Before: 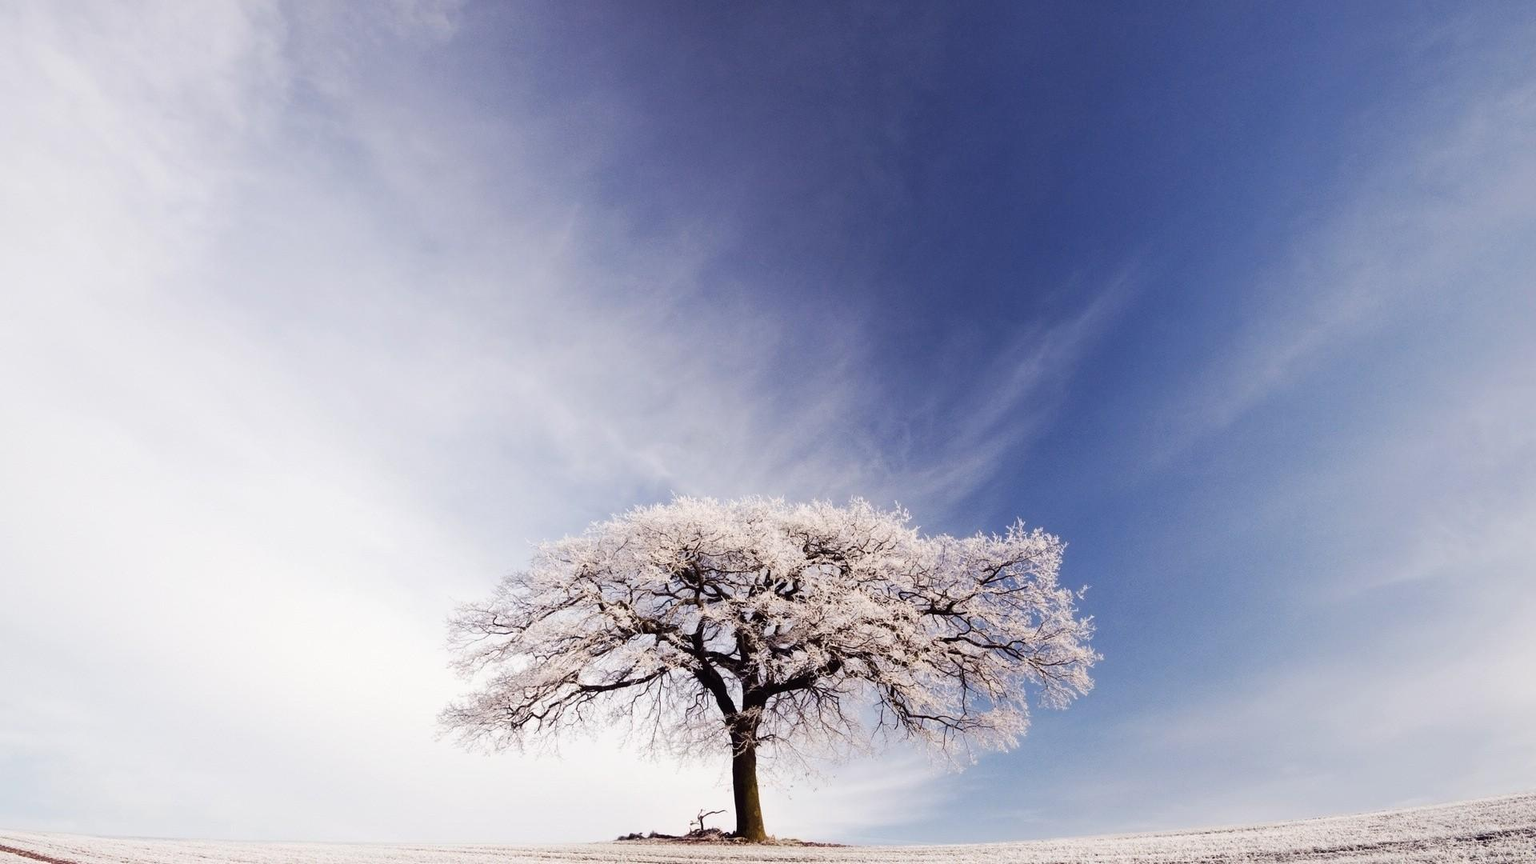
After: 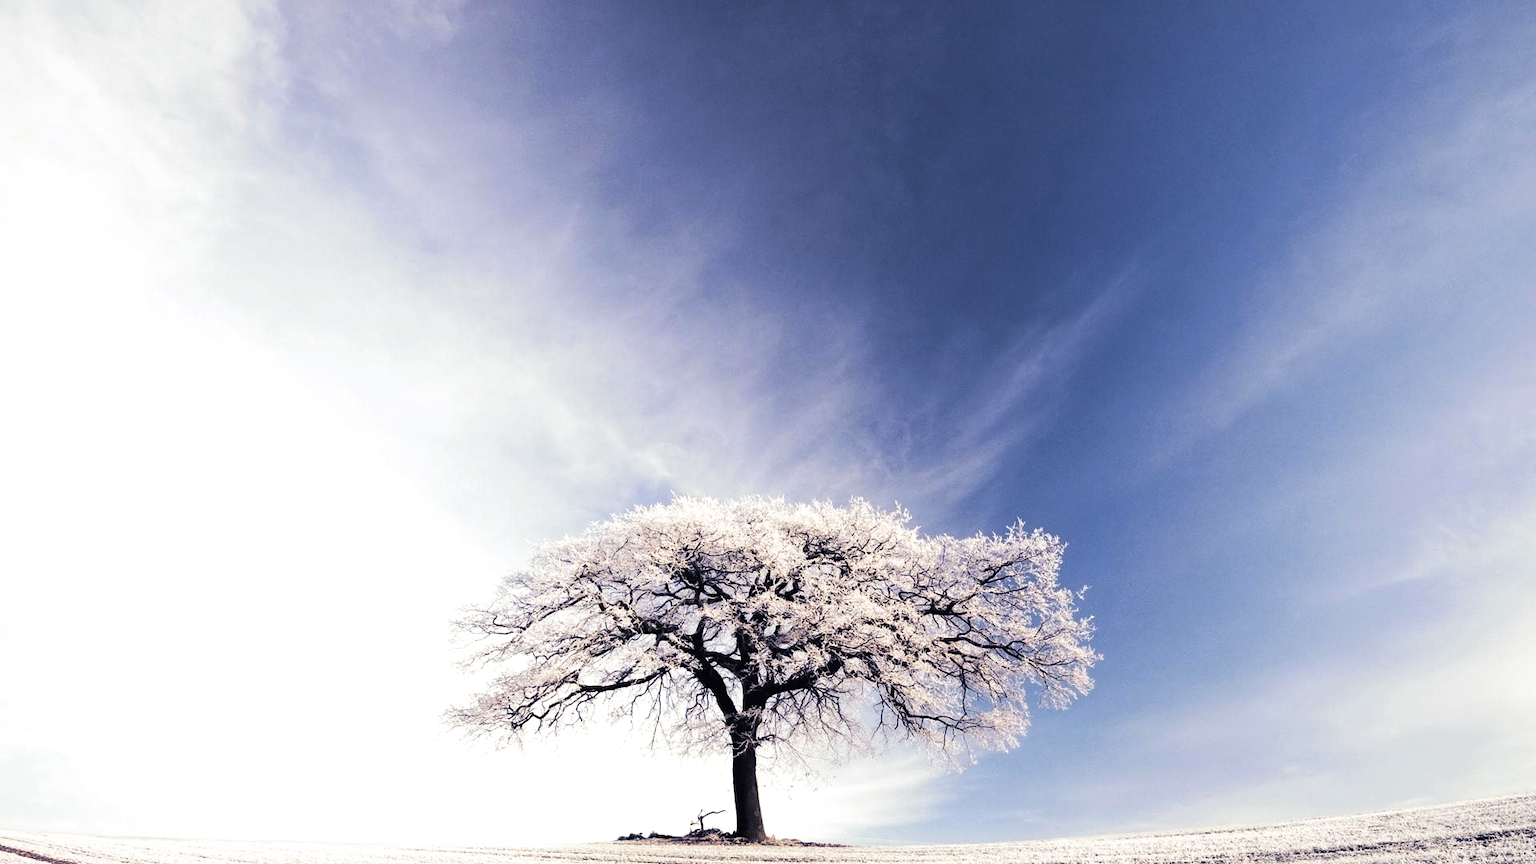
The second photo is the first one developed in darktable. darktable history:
split-toning: shadows › hue 230.4°
tone equalizer: -8 EV -0.417 EV, -7 EV -0.389 EV, -6 EV -0.333 EV, -5 EV -0.222 EV, -3 EV 0.222 EV, -2 EV 0.333 EV, -1 EV 0.389 EV, +0 EV 0.417 EV, edges refinement/feathering 500, mask exposure compensation -1.57 EV, preserve details no
